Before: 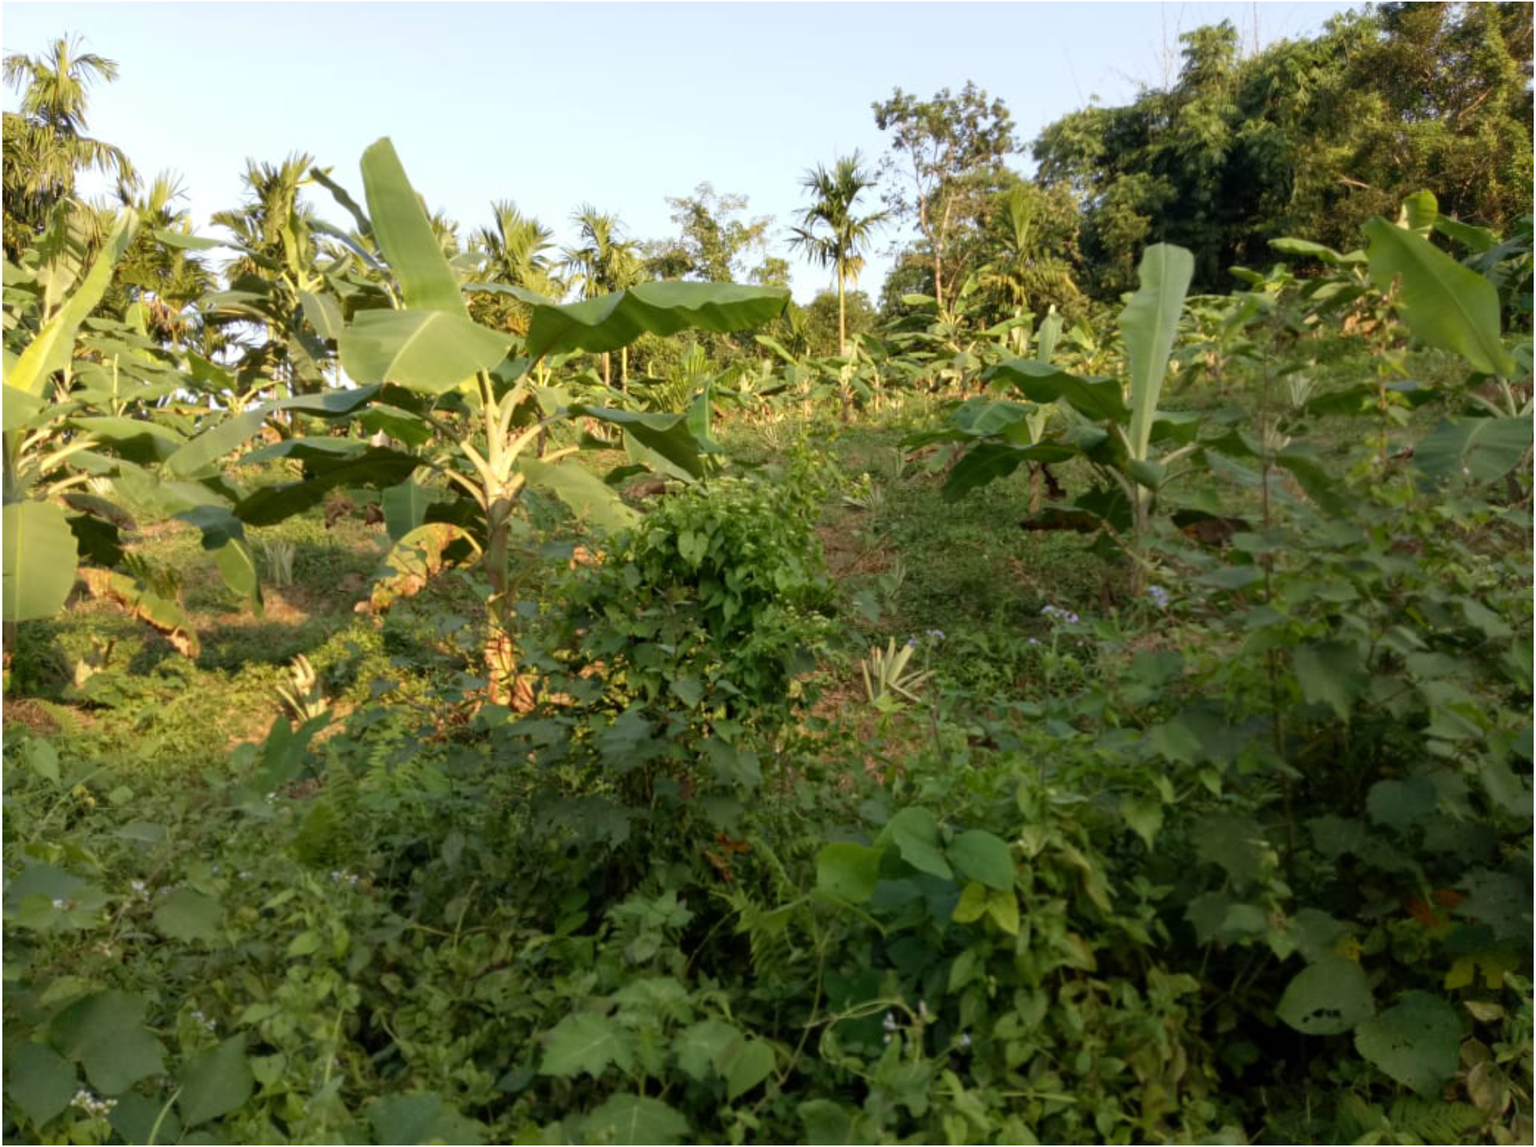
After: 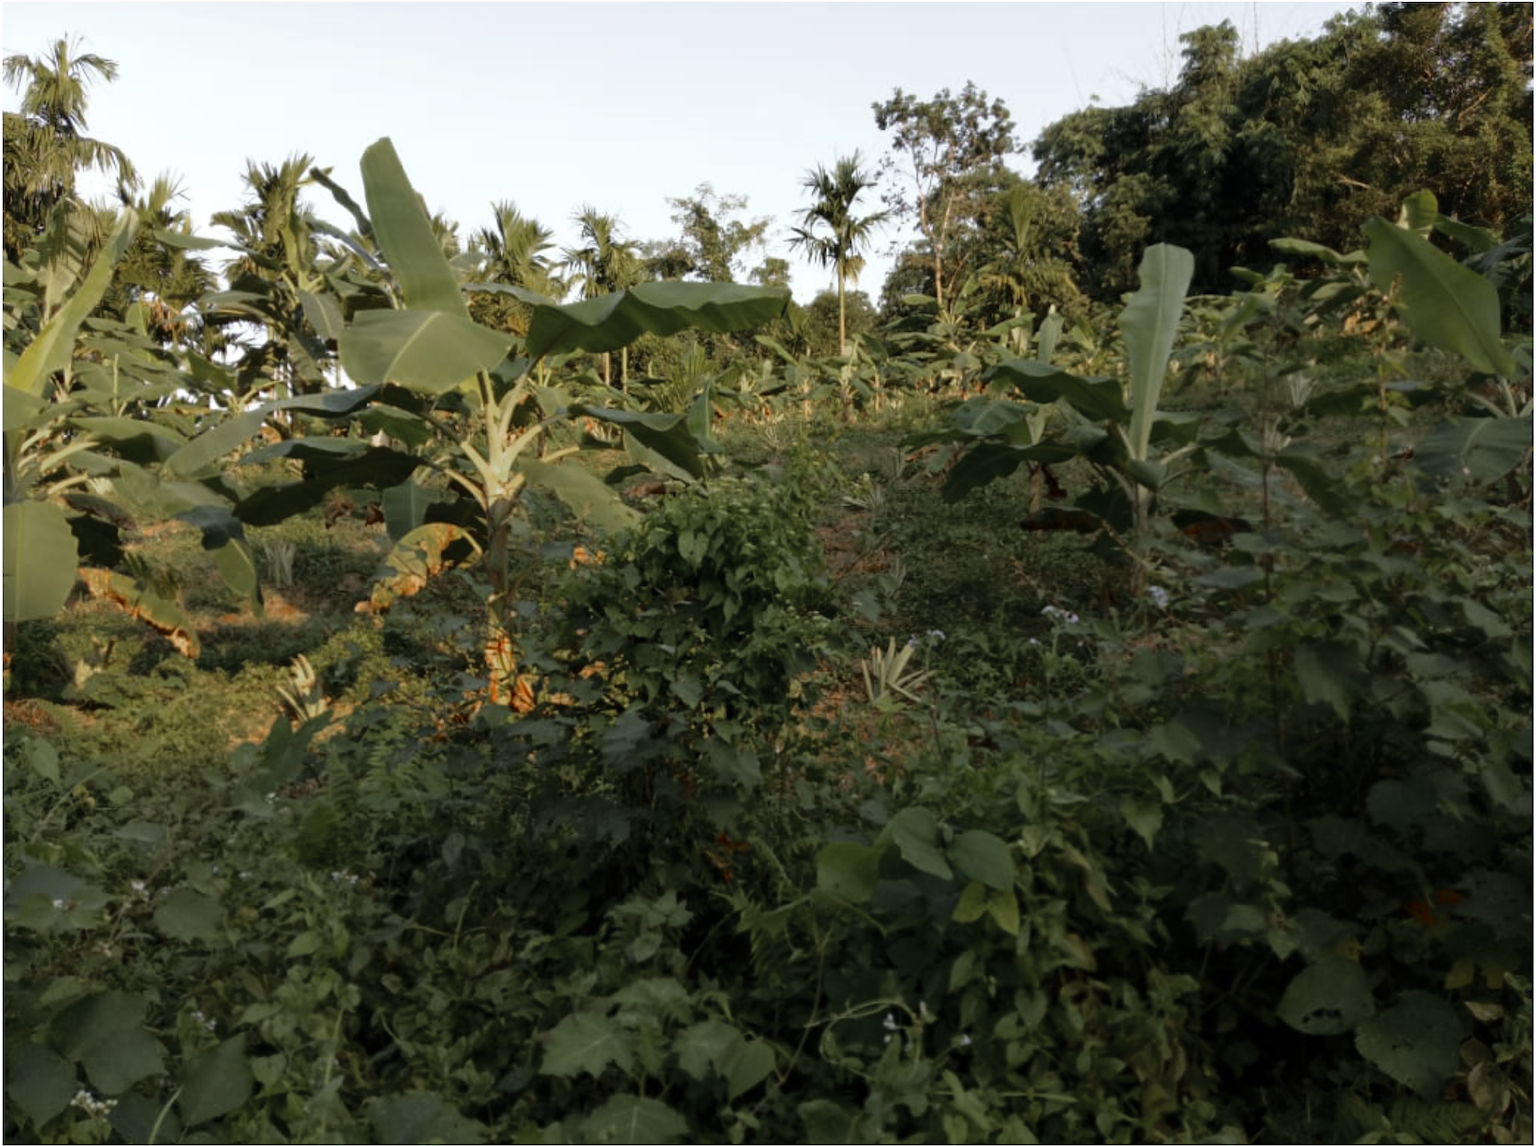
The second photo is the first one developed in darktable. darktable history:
color zones: curves: ch0 [(0, 0.48) (0.209, 0.398) (0.305, 0.332) (0.429, 0.493) (0.571, 0.5) (0.714, 0.5) (0.857, 0.5) (1, 0.48)]; ch1 [(0, 0.736) (0.143, 0.625) (0.225, 0.371) (0.429, 0.256) (0.571, 0.241) (0.714, 0.213) (0.857, 0.48) (1, 0.736)]; ch2 [(0, 0.448) (0.143, 0.498) (0.286, 0.5) (0.429, 0.5) (0.571, 0.5) (0.714, 0.5) (0.857, 0.5) (1, 0.448)]
tone curve: curves: ch0 [(0, 0) (0.224, 0.12) (0.375, 0.296) (0.528, 0.472) (0.681, 0.634) (0.8, 0.766) (0.873, 0.877) (1, 1)], preserve colors basic power
